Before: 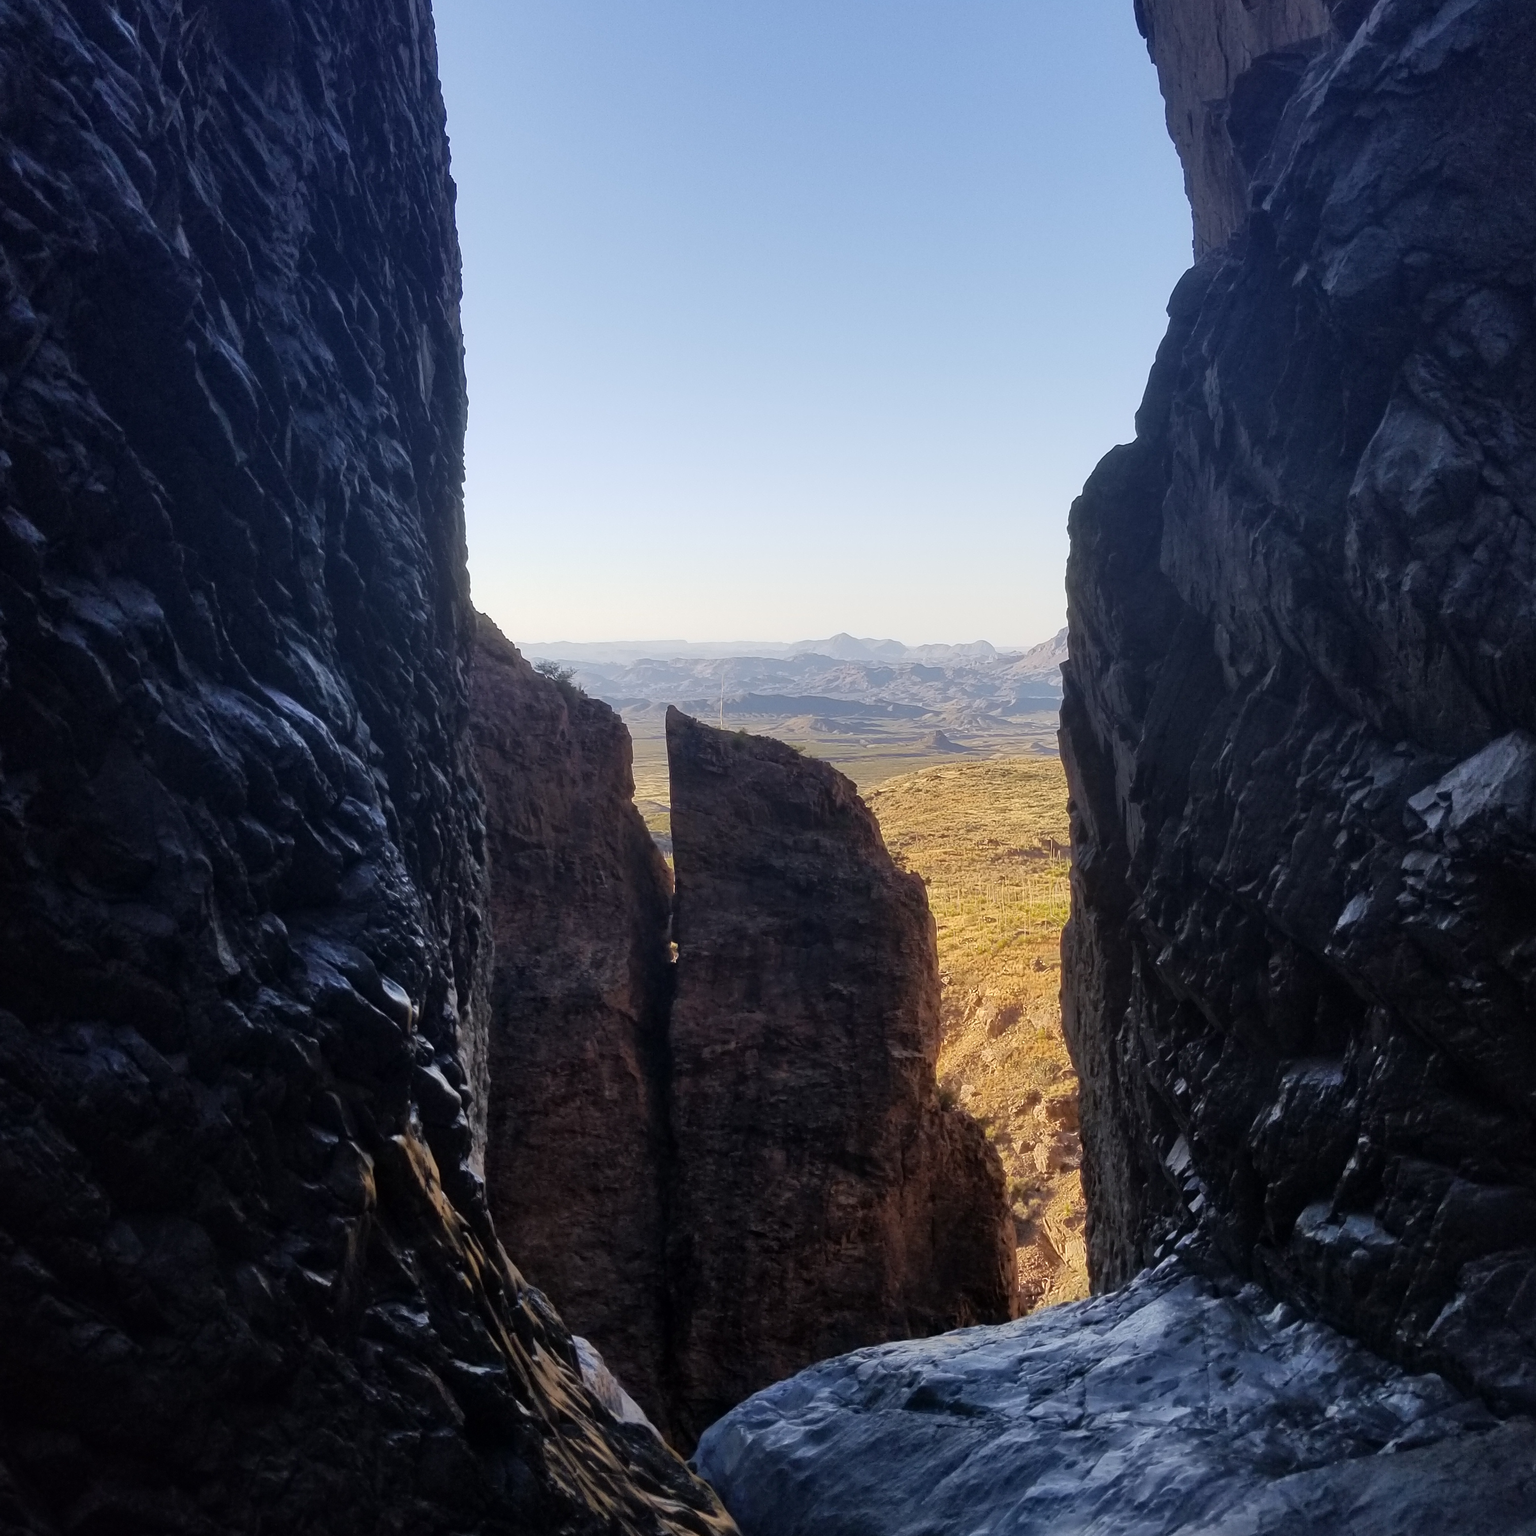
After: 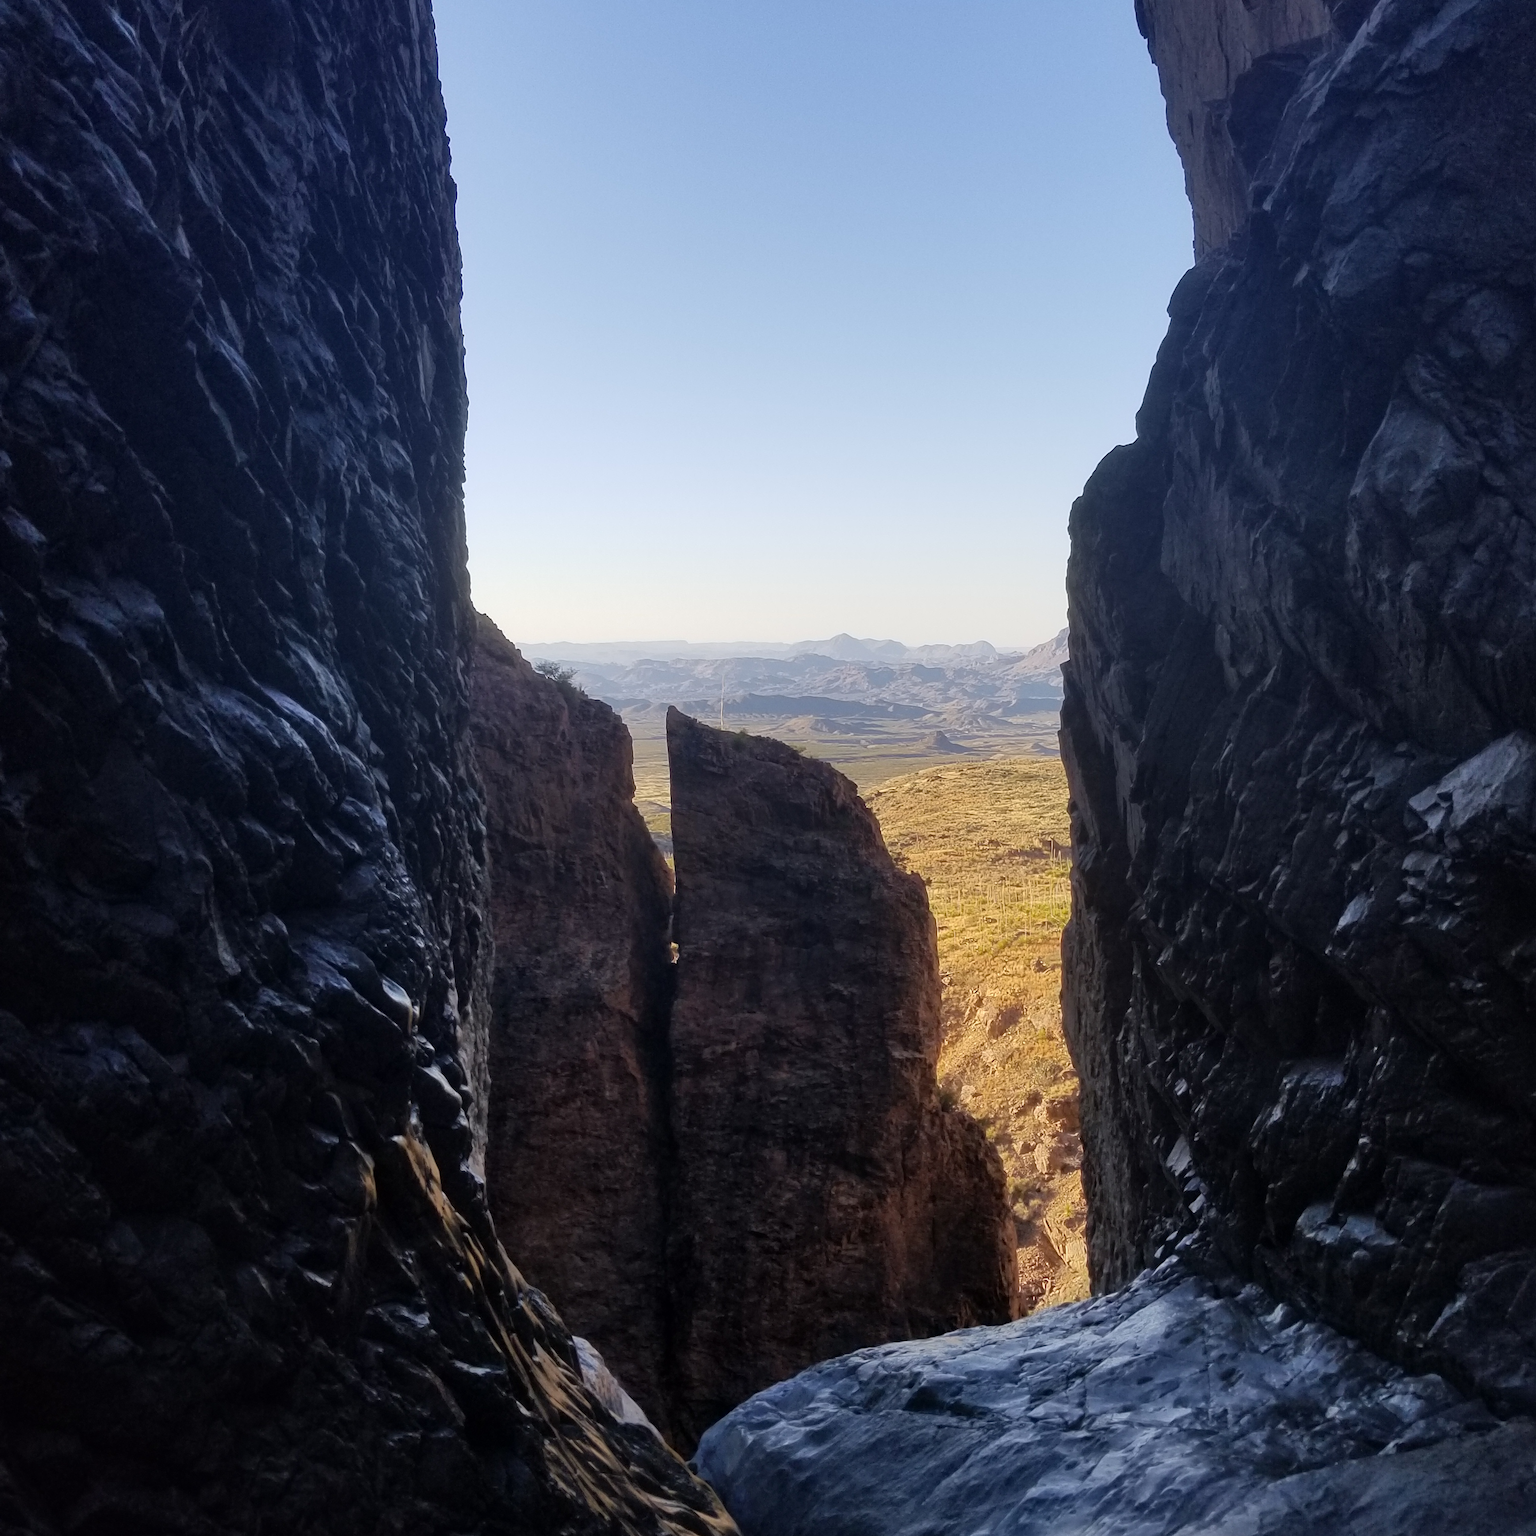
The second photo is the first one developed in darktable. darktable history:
tone equalizer: smoothing diameter 24.91%, edges refinement/feathering 7.51, preserve details guided filter
